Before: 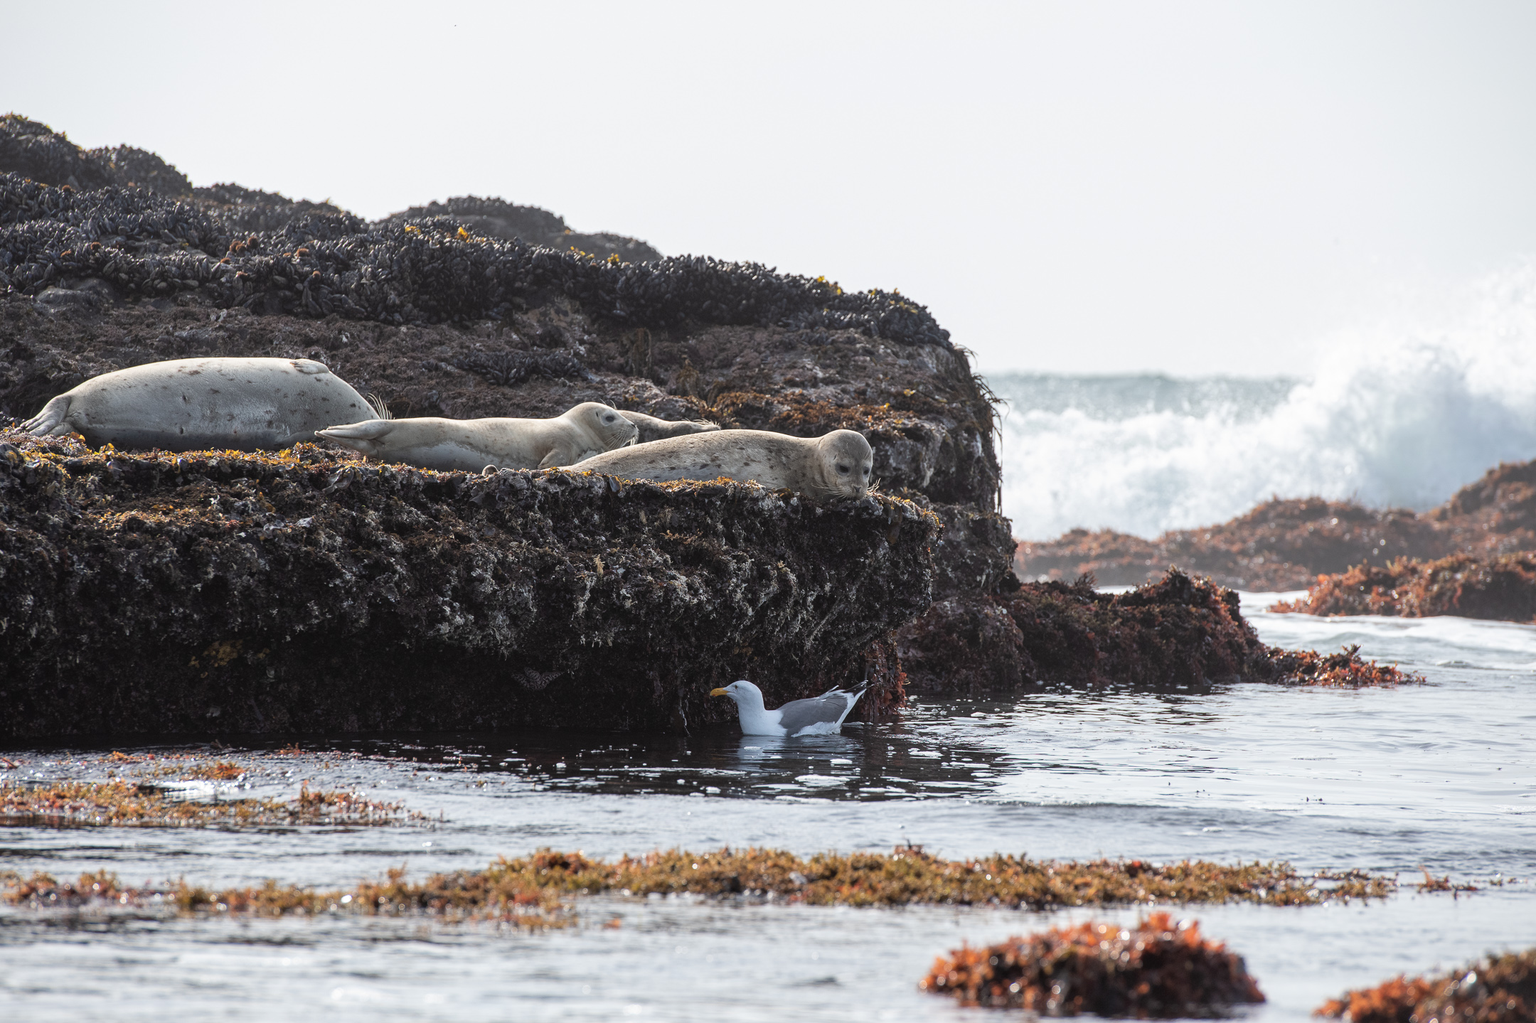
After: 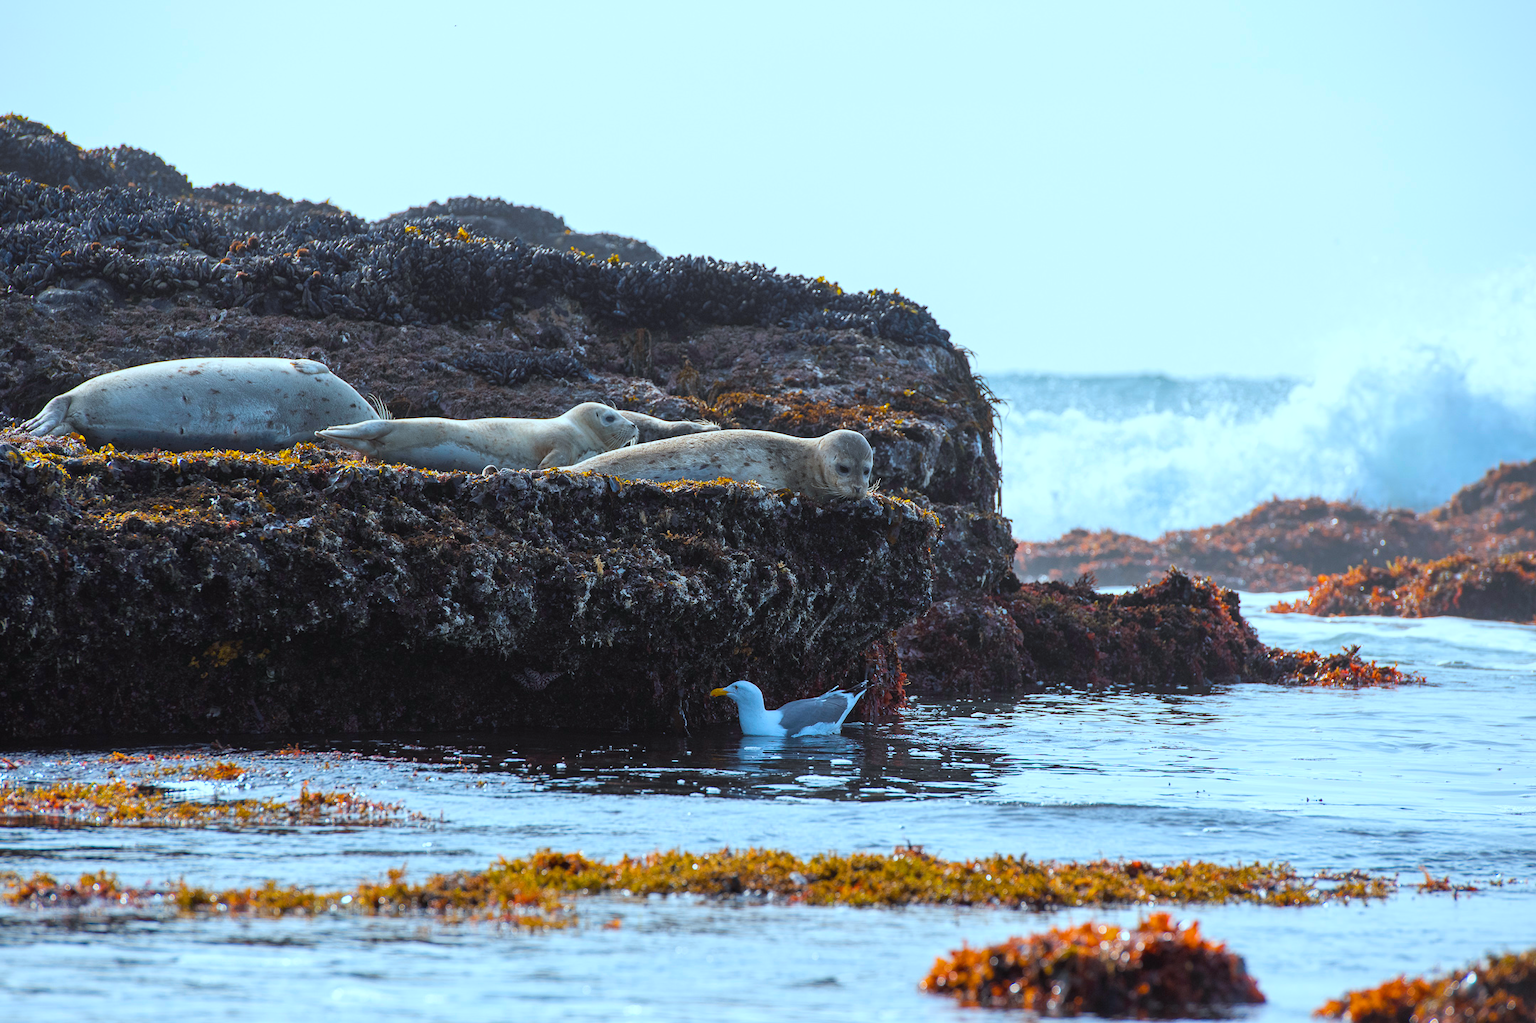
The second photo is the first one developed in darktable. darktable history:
color balance rgb: perceptual saturation grading › global saturation 100%
color correction: highlights a* -10.69, highlights b* -19.19
